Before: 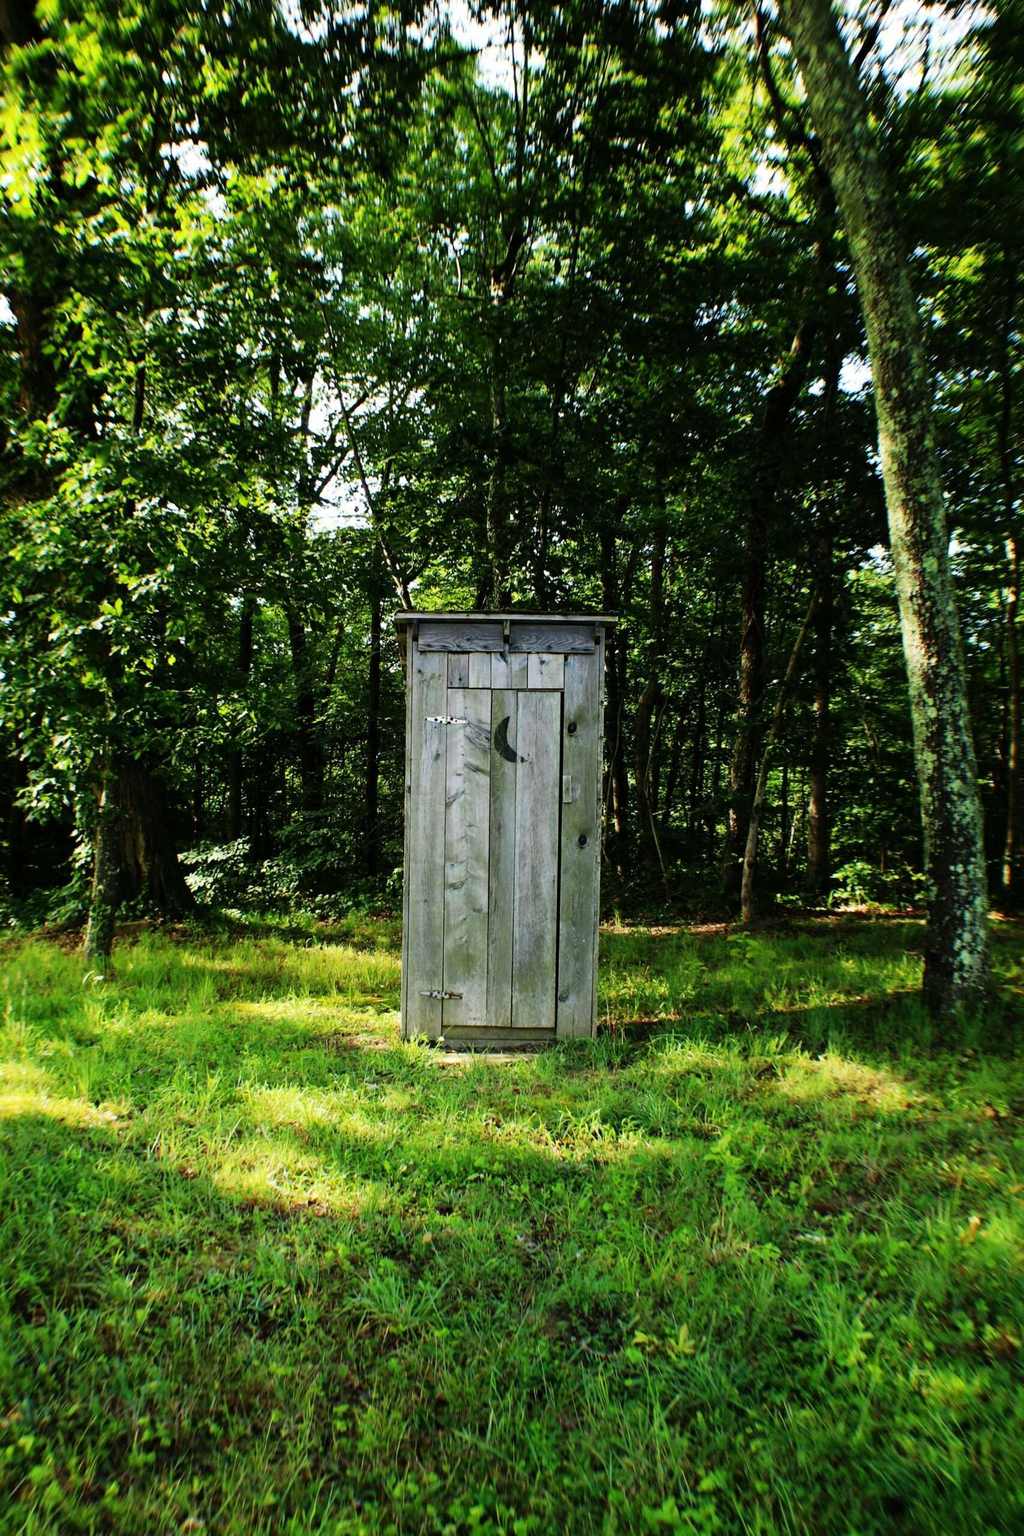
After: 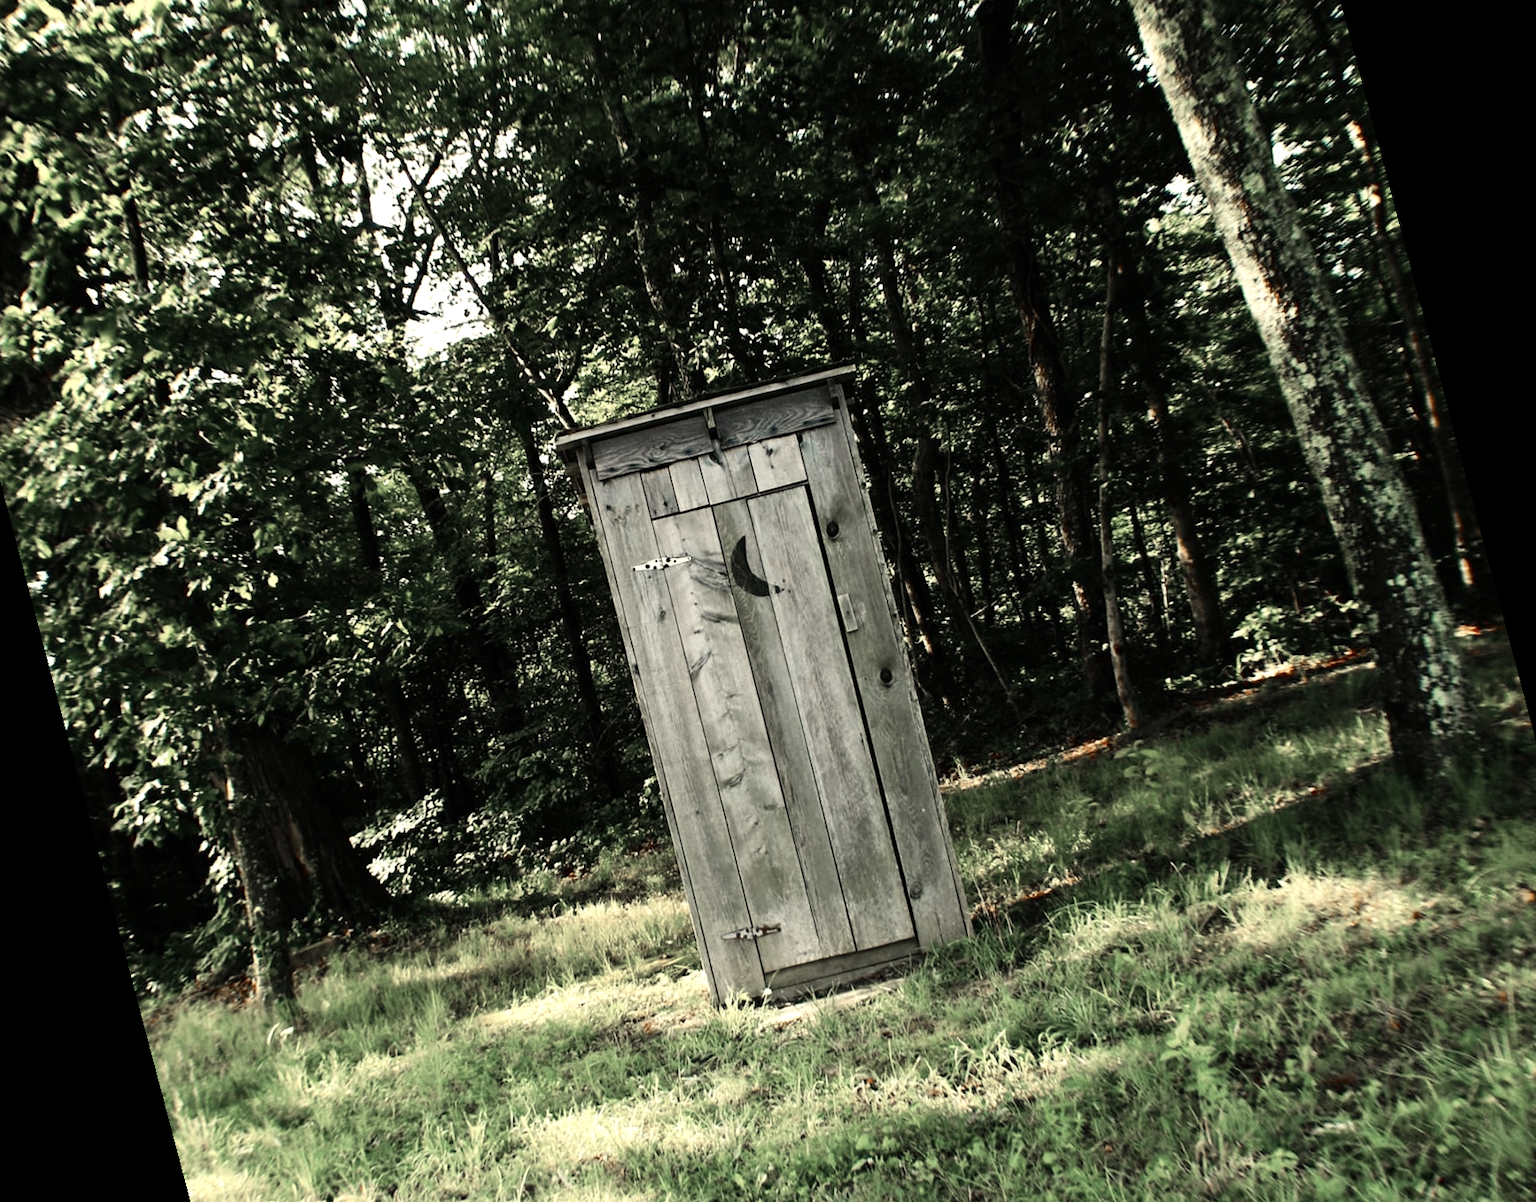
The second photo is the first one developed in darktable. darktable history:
white balance: red 1.08, blue 0.791
color zones: curves: ch1 [(0, 0.708) (0.088, 0.648) (0.245, 0.187) (0.429, 0.326) (0.571, 0.498) (0.714, 0.5) (0.857, 0.5) (1, 0.708)]
rotate and perspective: rotation -14.8°, crop left 0.1, crop right 0.903, crop top 0.25, crop bottom 0.748
tone equalizer: -8 EV -0.417 EV, -7 EV -0.389 EV, -6 EV -0.333 EV, -5 EV -0.222 EV, -3 EV 0.222 EV, -2 EV 0.333 EV, -1 EV 0.389 EV, +0 EV 0.417 EV, edges refinement/feathering 500, mask exposure compensation -1.57 EV, preserve details no
